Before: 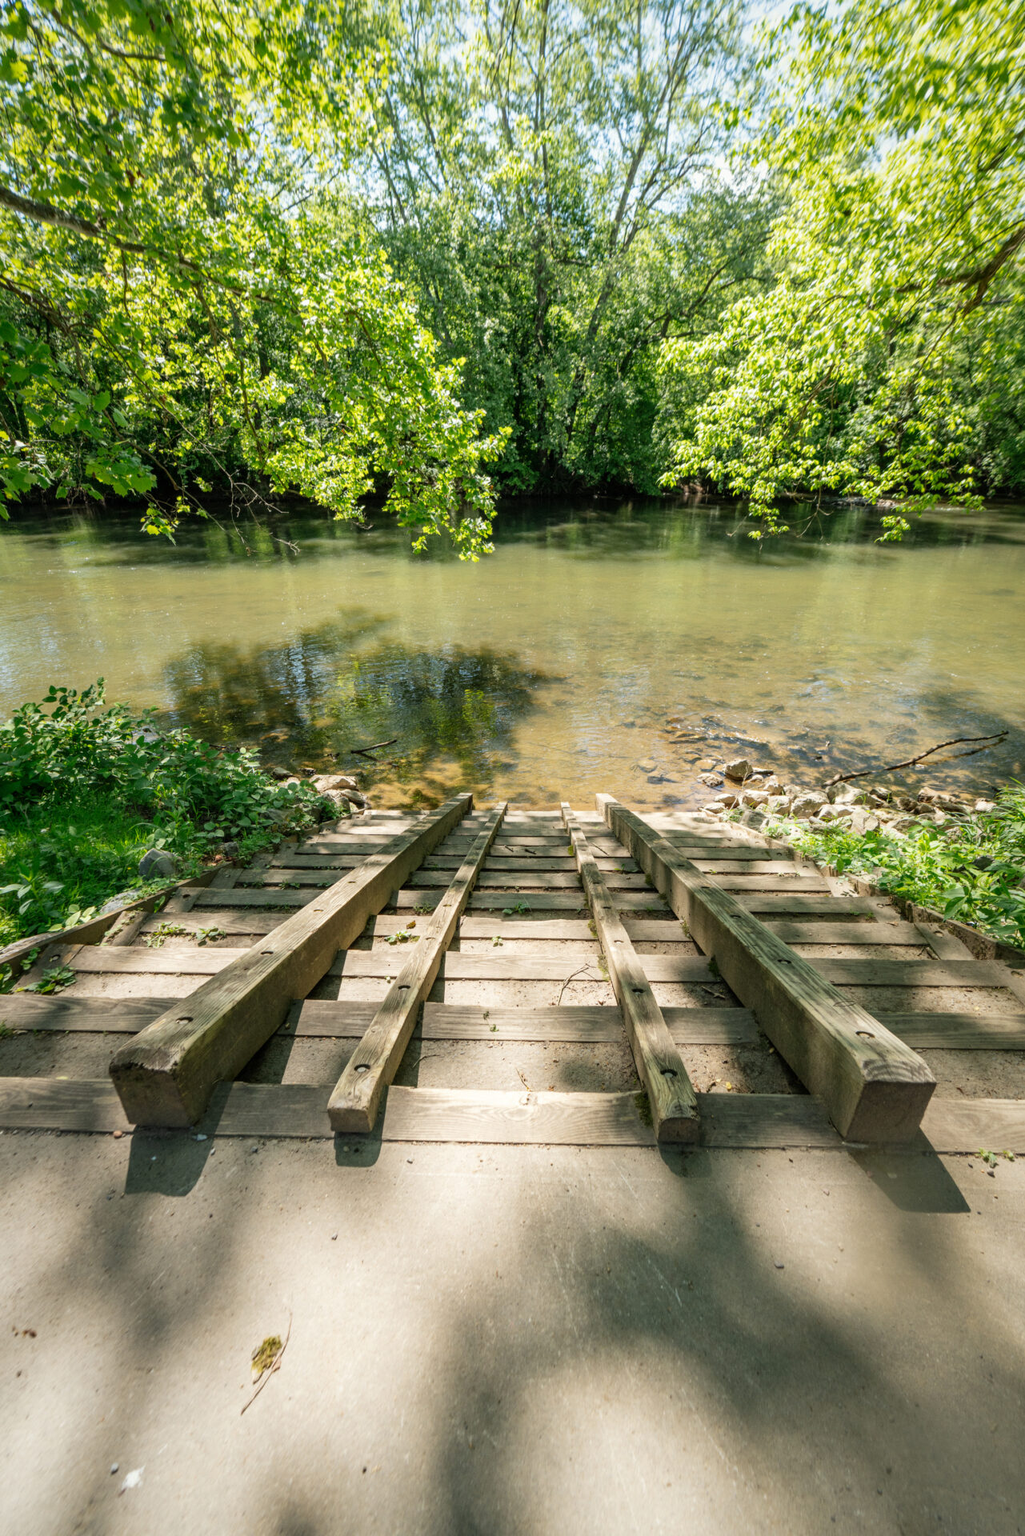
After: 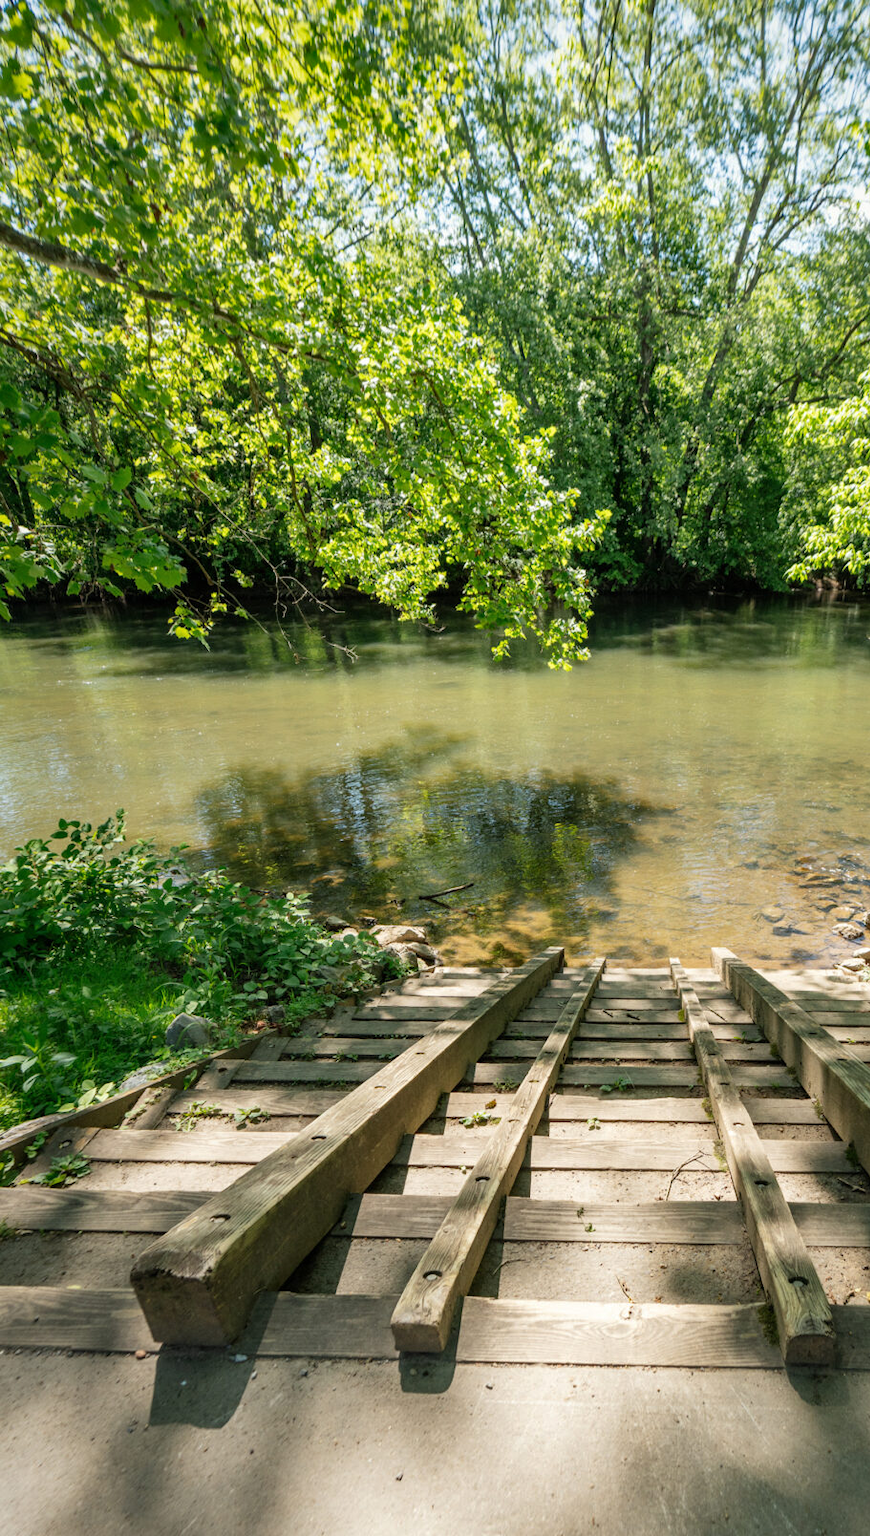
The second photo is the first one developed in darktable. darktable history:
shadows and highlights: shadows 22.19, highlights -49.07, soften with gaussian
crop: right 28.824%, bottom 16.23%
